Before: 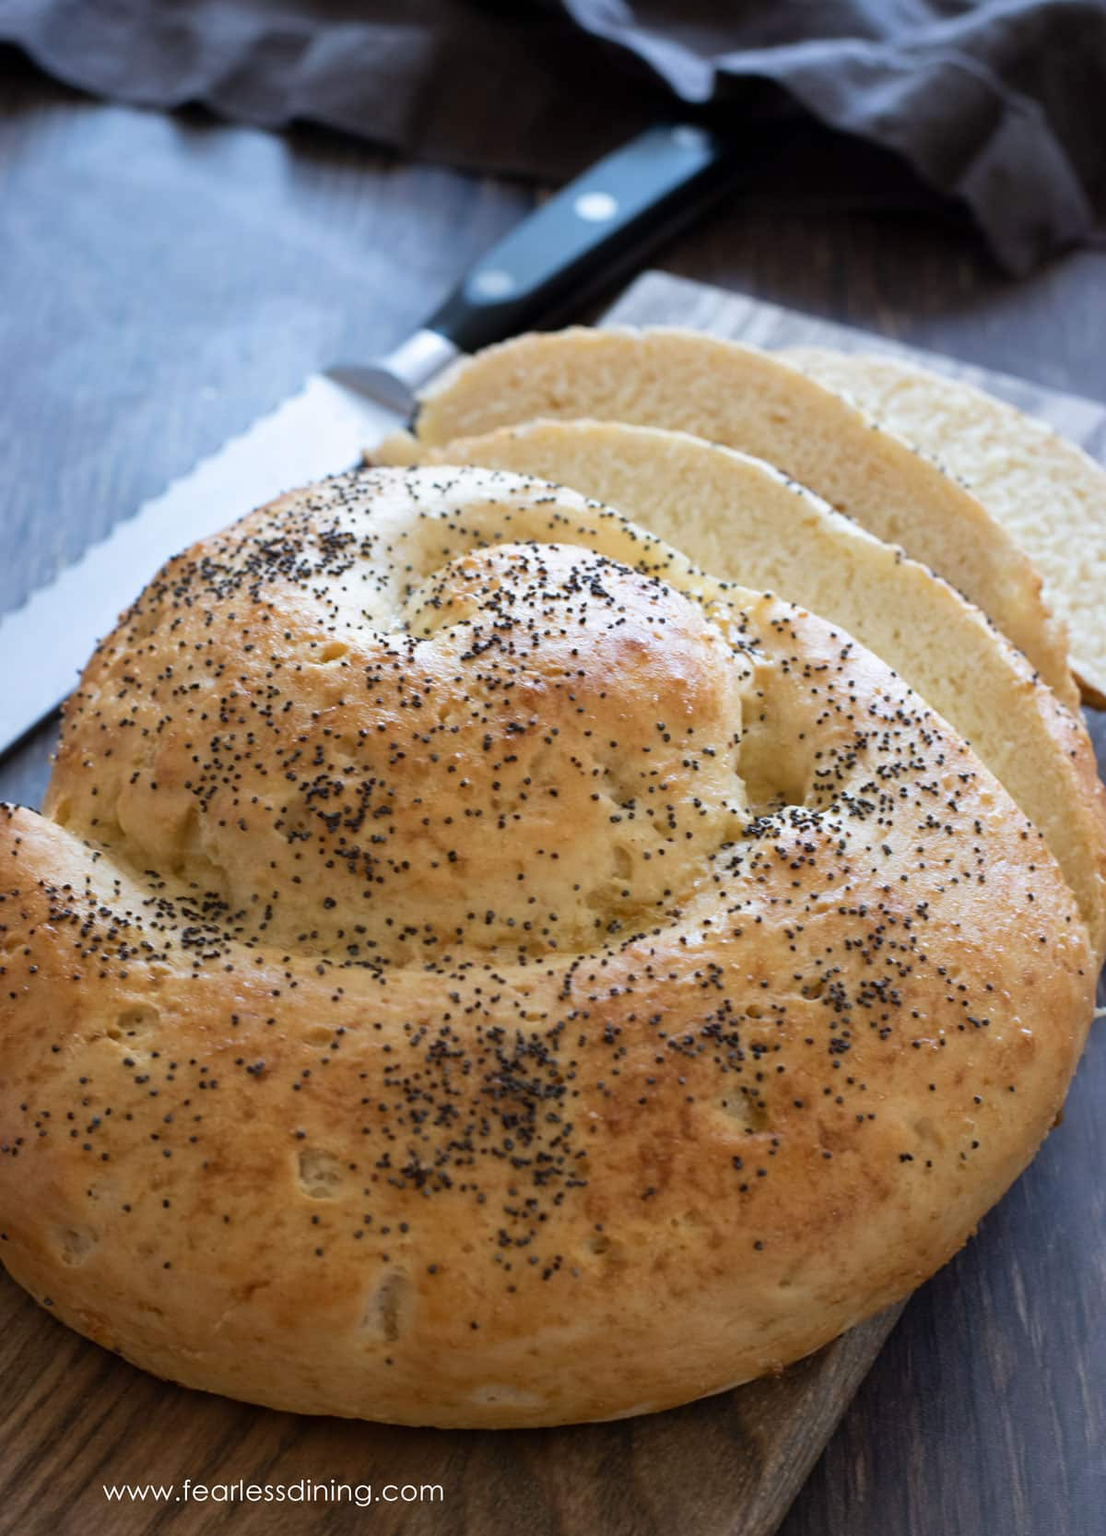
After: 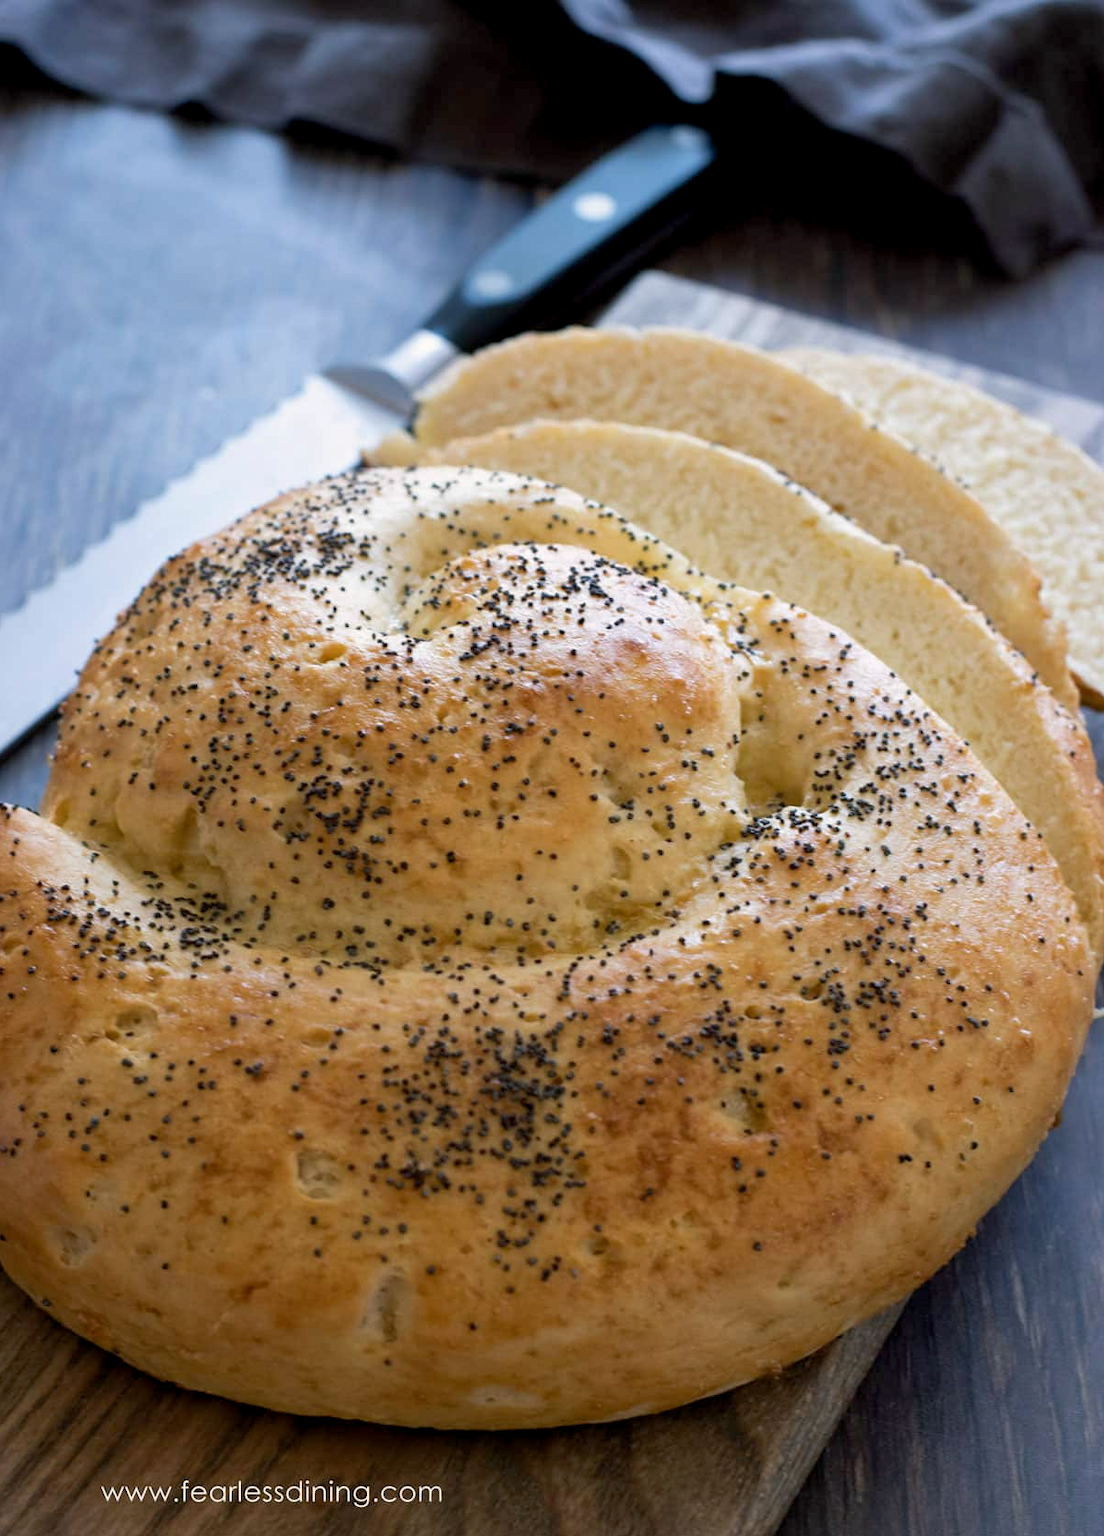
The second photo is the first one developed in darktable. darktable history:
color balance rgb: shadows lift › chroma 2.012%, shadows lift › hue 215.06°, highlights gain › chroma 1.007%, highlights gain › hue 60.17°, global offset › luminance -0.421%, shadows fall-off 102.309%, perceptual saturation grading › global saturation 4.564%, mask middle-gray fulcrum 22.985%
shadows and highlights: shadows 25.18, highlights -24.74
crop and rotate: left 0.192%, bottom 0.009%
